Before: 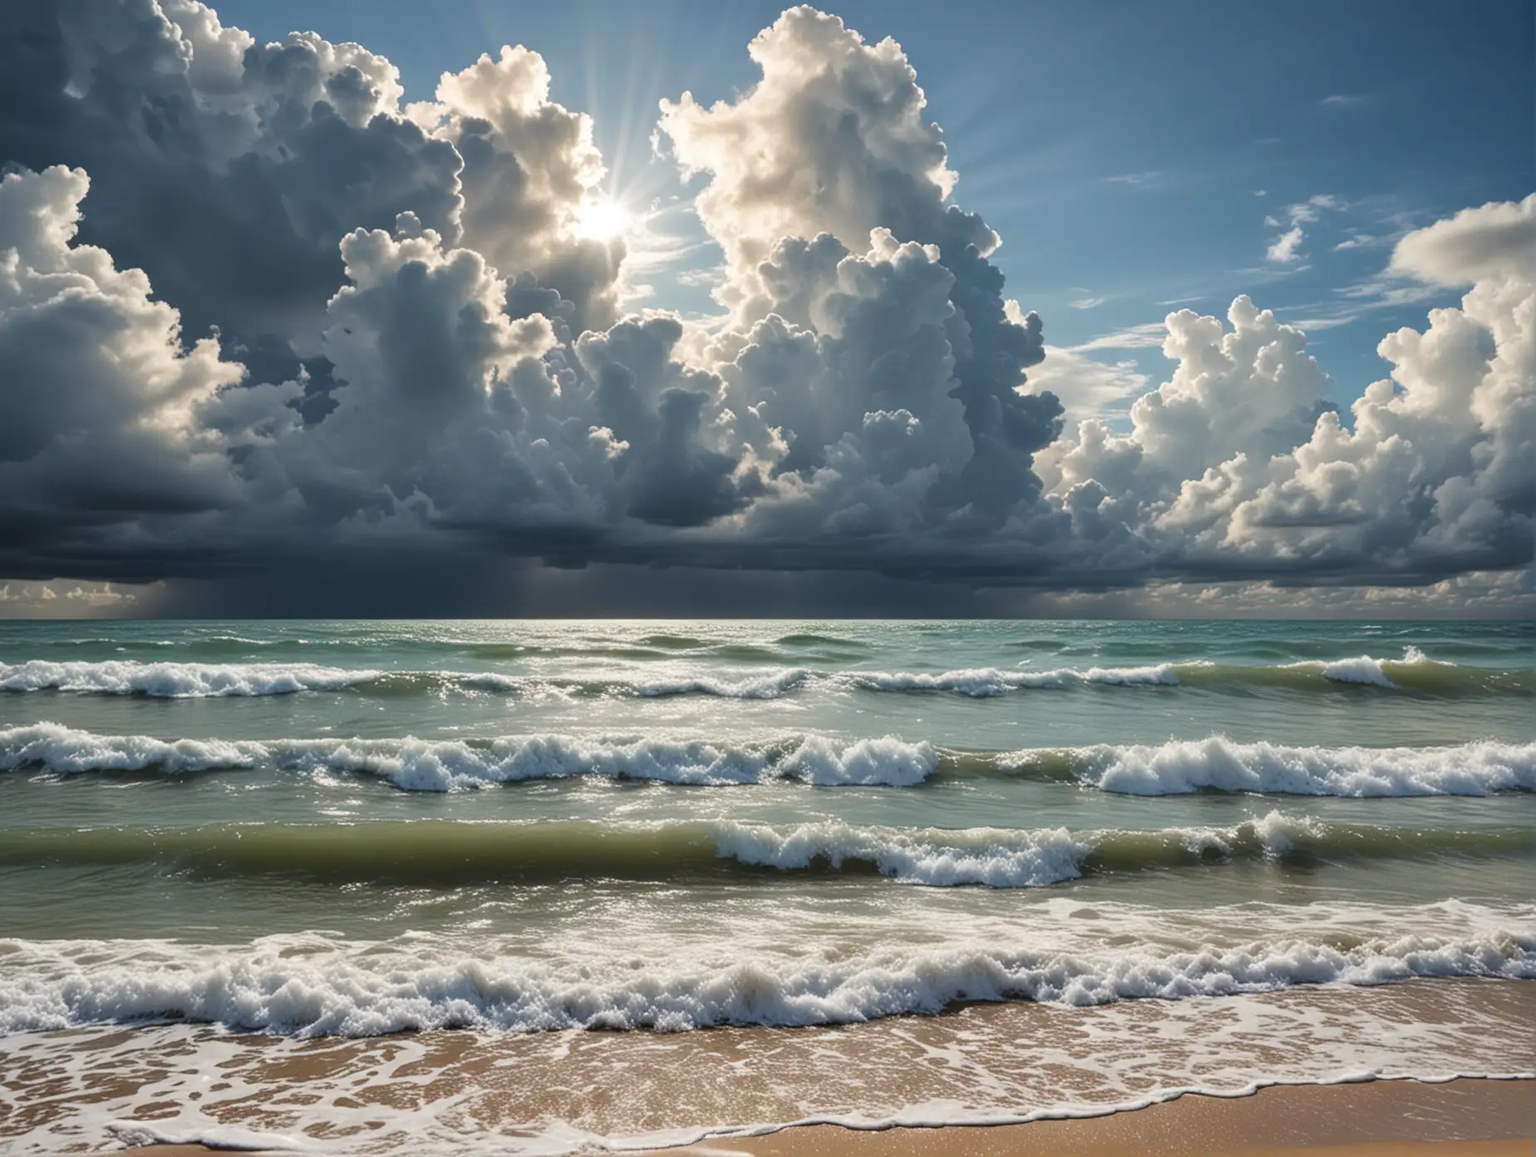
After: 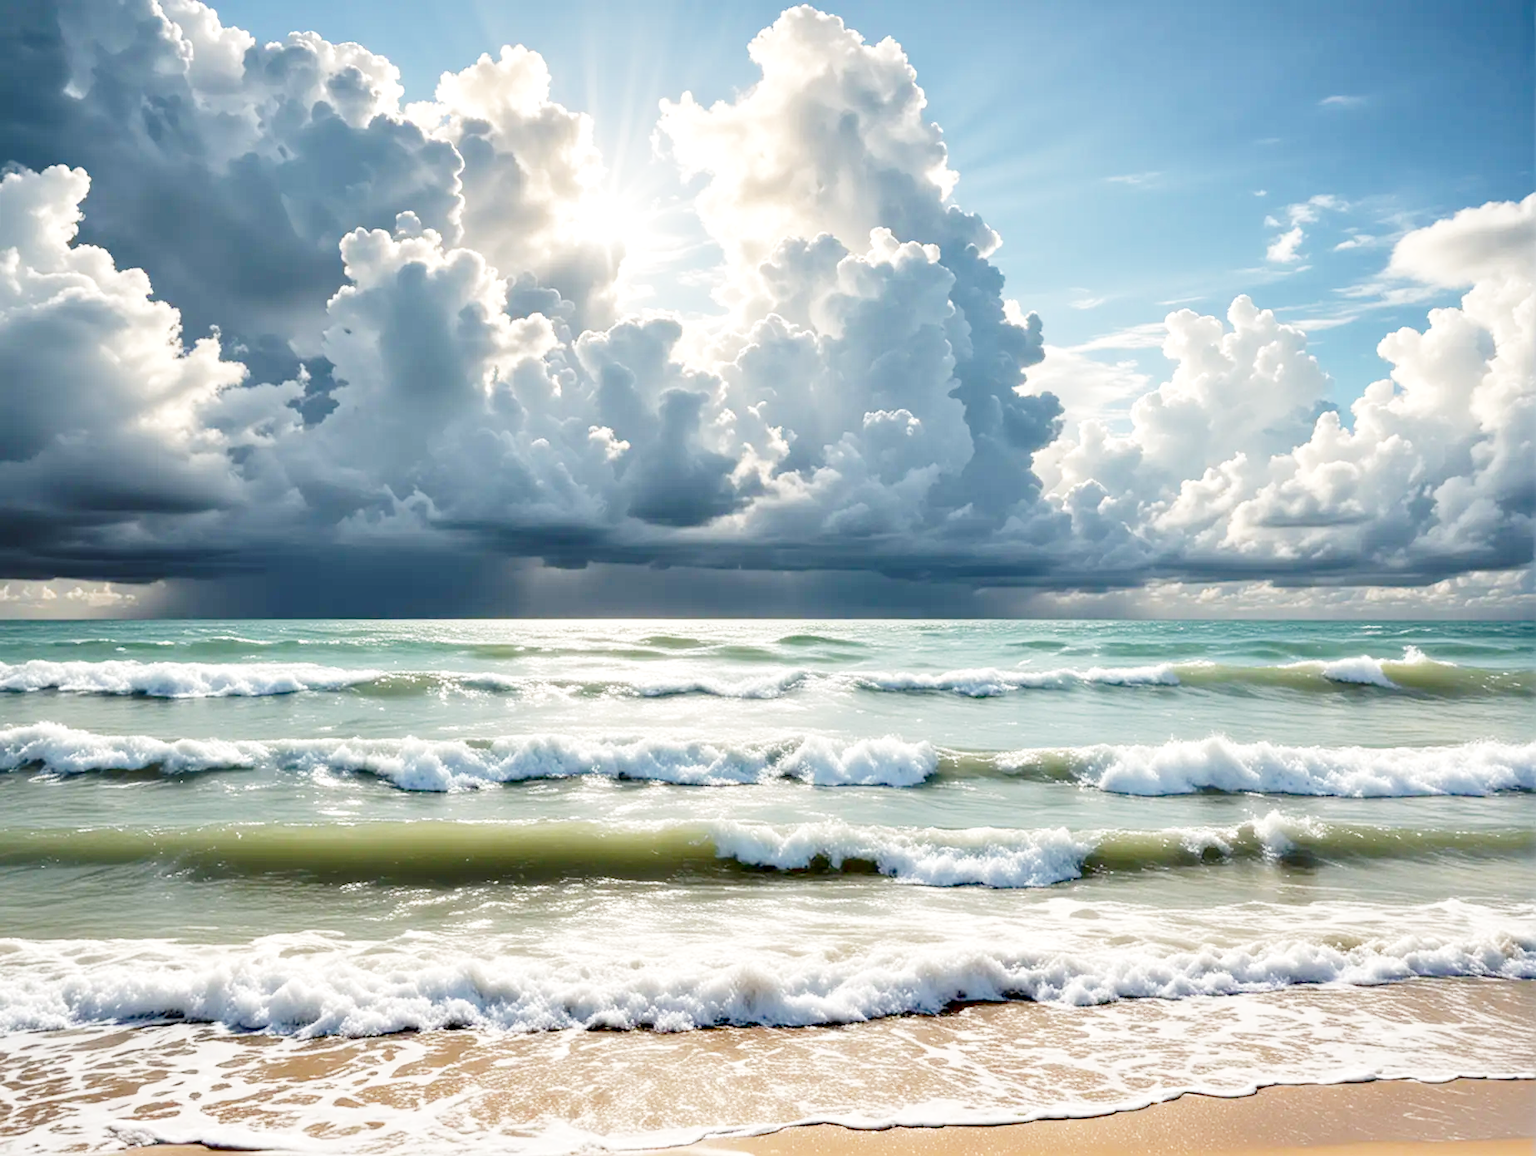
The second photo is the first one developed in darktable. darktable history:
base curve: curves: ch0 [(0, 0) (0.028, 0.03) (0.121, 0.232) (0.46, 0.748) (0.859, 0.968) (1, 1)], fusion 1, preserve colors none
